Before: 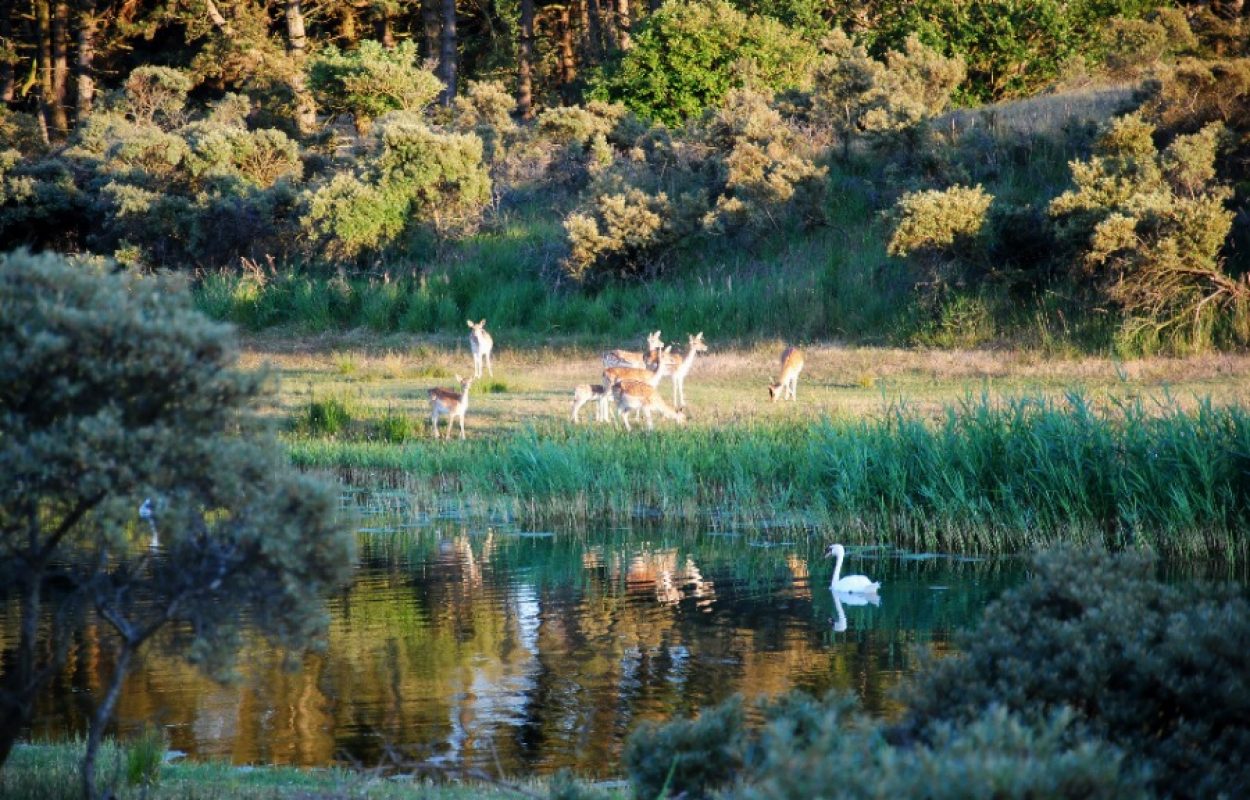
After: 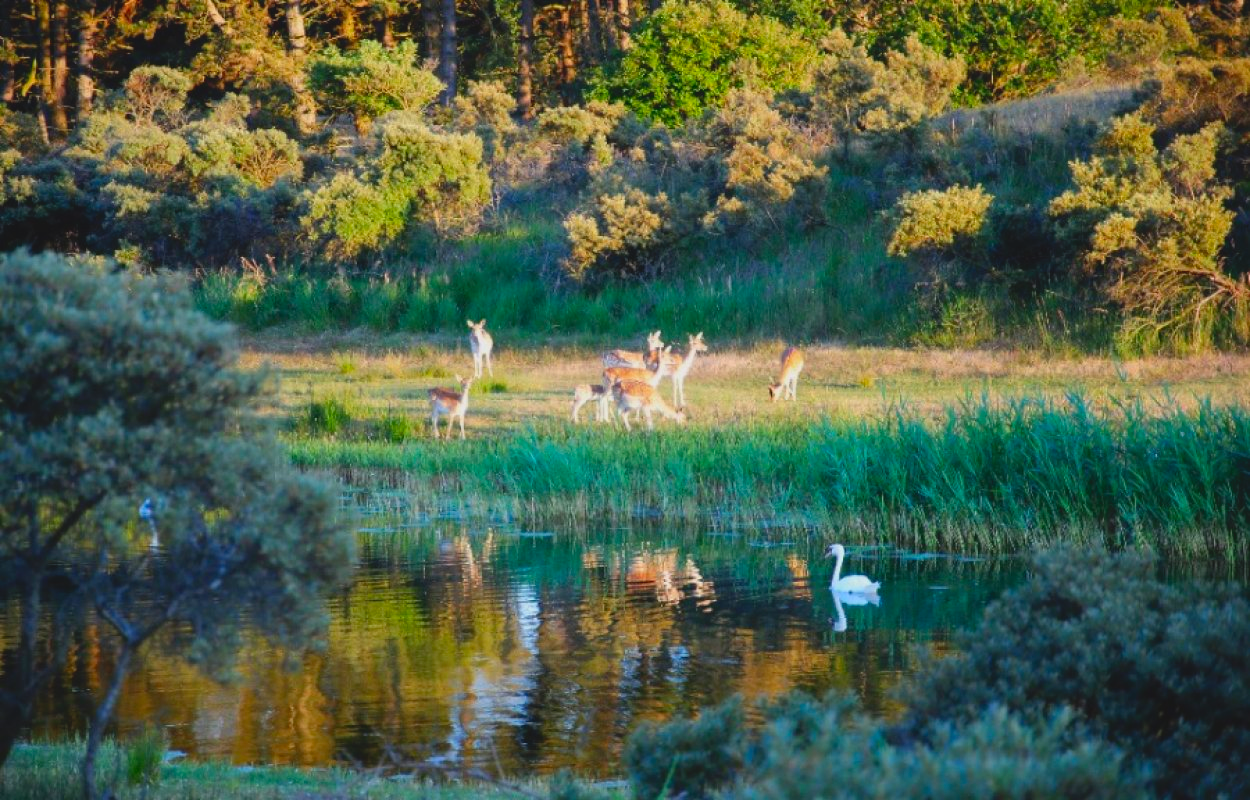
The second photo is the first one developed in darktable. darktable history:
lowpass: radius 0.1, contrast 0.85, saturation 1.1, unbound 0
color contrast: green-magenta contrast 1.2, blue-yellow contrast 1.2
